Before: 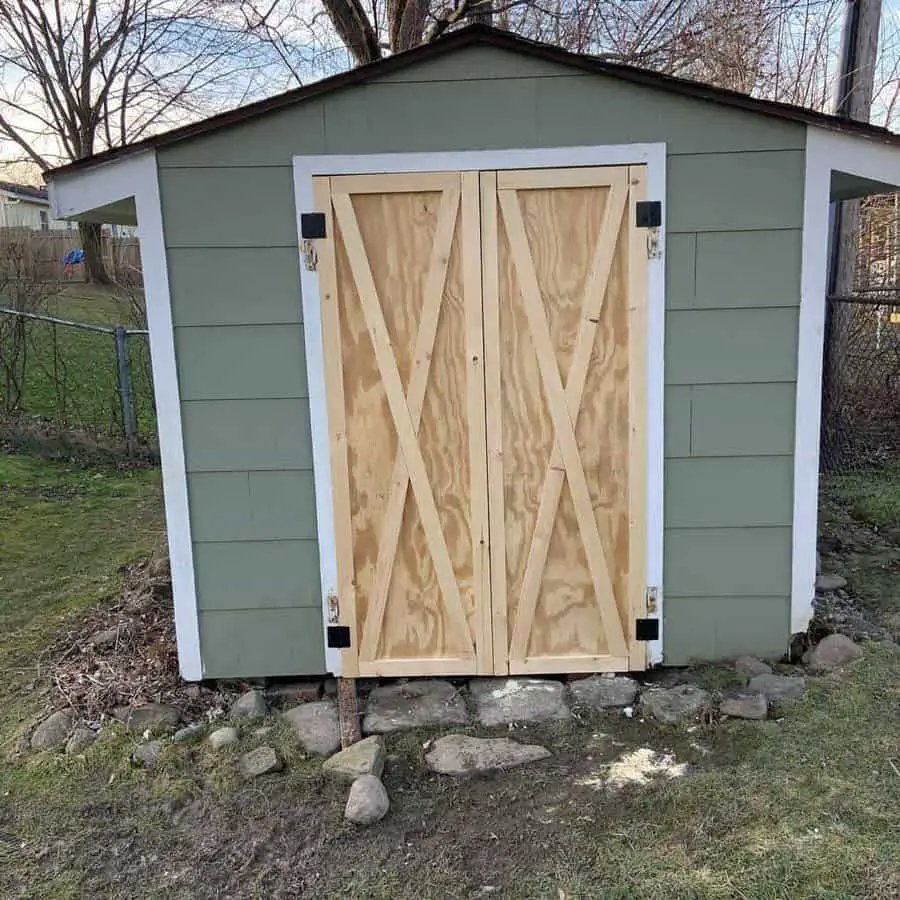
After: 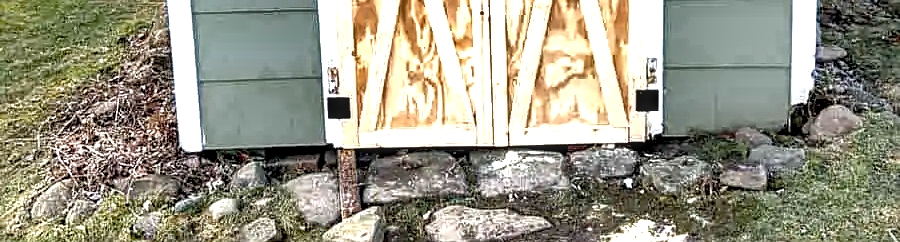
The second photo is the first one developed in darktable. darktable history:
color zones: curves: ch0 [(0.018, 0.548) (0.197, 0.654) (0.425, 0.447) (0.605, 0.658) (0.732, 0.579)]; ch1 [(0.105, 0.531) (0.224, 0.531) (0.386, 0.39) (0.618, 0.456) (0.732, 0.456) (0.956, 0.421)]; ch2 [(0.039, 0.583) (0.215, 0.465) (0.399, 0.544) (0.465, 0.548) (0.614, 0.447) (0.724, 0.43) (0.882, 0.623) (0.956, 0.632)]
sharpen: on, module defaults
shadows and highlights: radius 109.3, shadows 45.33, highlights -67.6, low approximation 0.01, soften with gaussian
crop and rotate: top 58.885%, bottom 14.2%
local contrast: highlights 21%, detail 150%
exposure: exposure 0.132 EV, compensate exposure bias true, compensate highlight preservation false
color balance rgb: global offset › luminance -0.838%, perceptual saturation grading › global saturation 0.944%, perceptual saturation grading › highlights -19.867%, perceptual saturation grading › shadows 19.505%, perceptual brilliance grading › global brilliance 30.287%, global vibrance 20%
